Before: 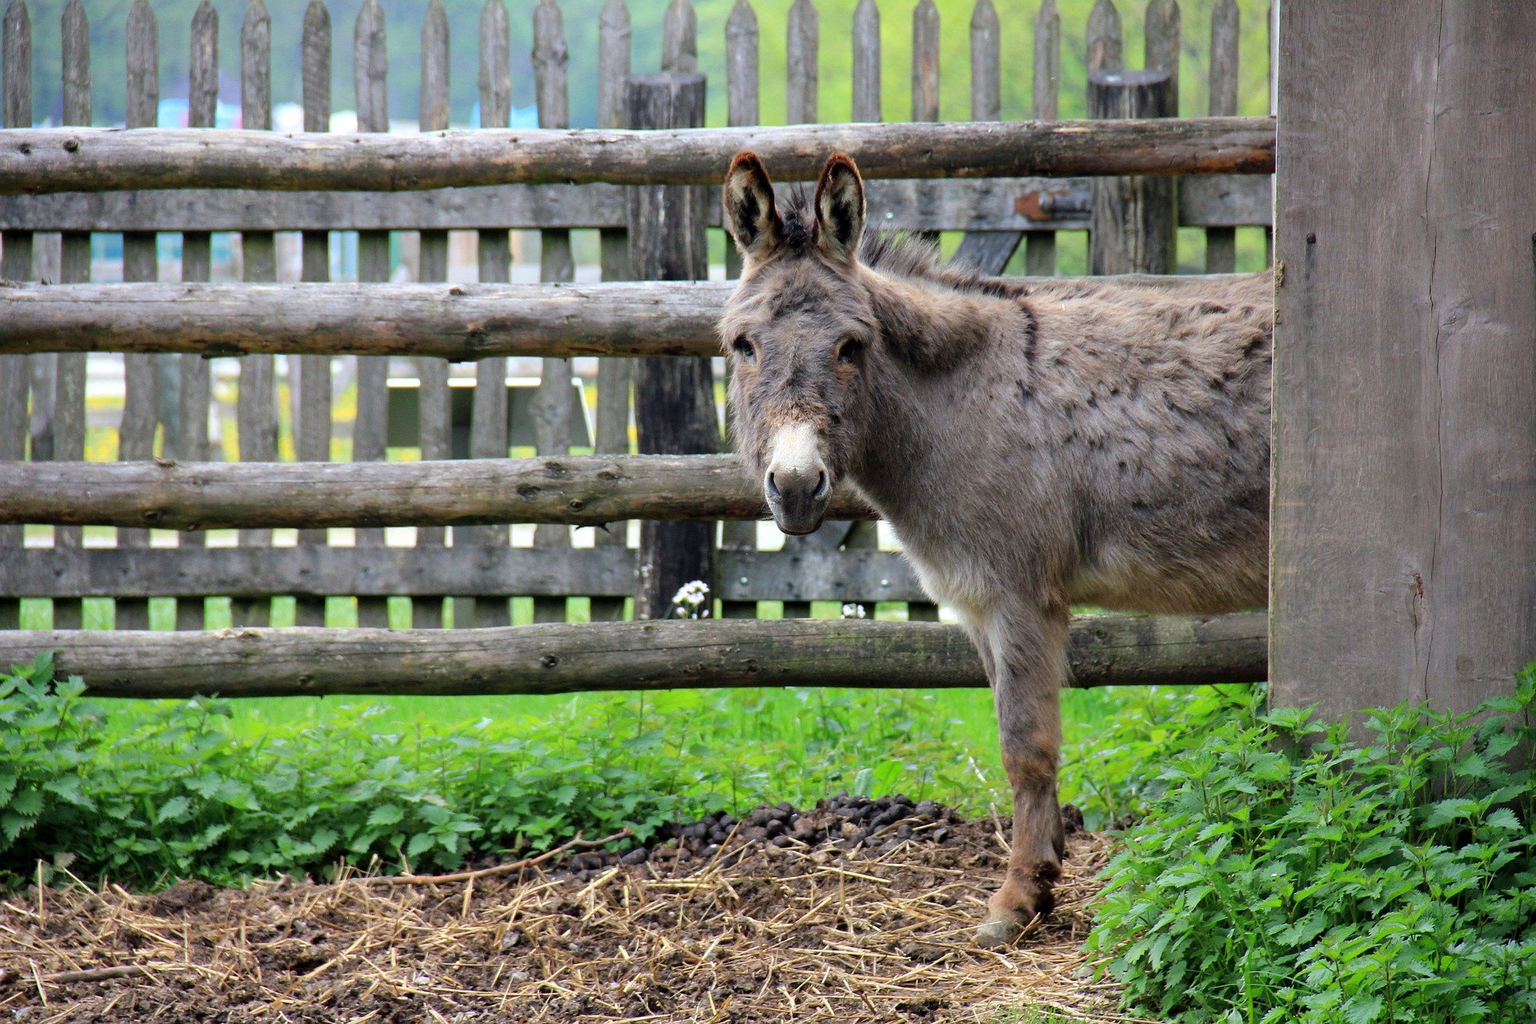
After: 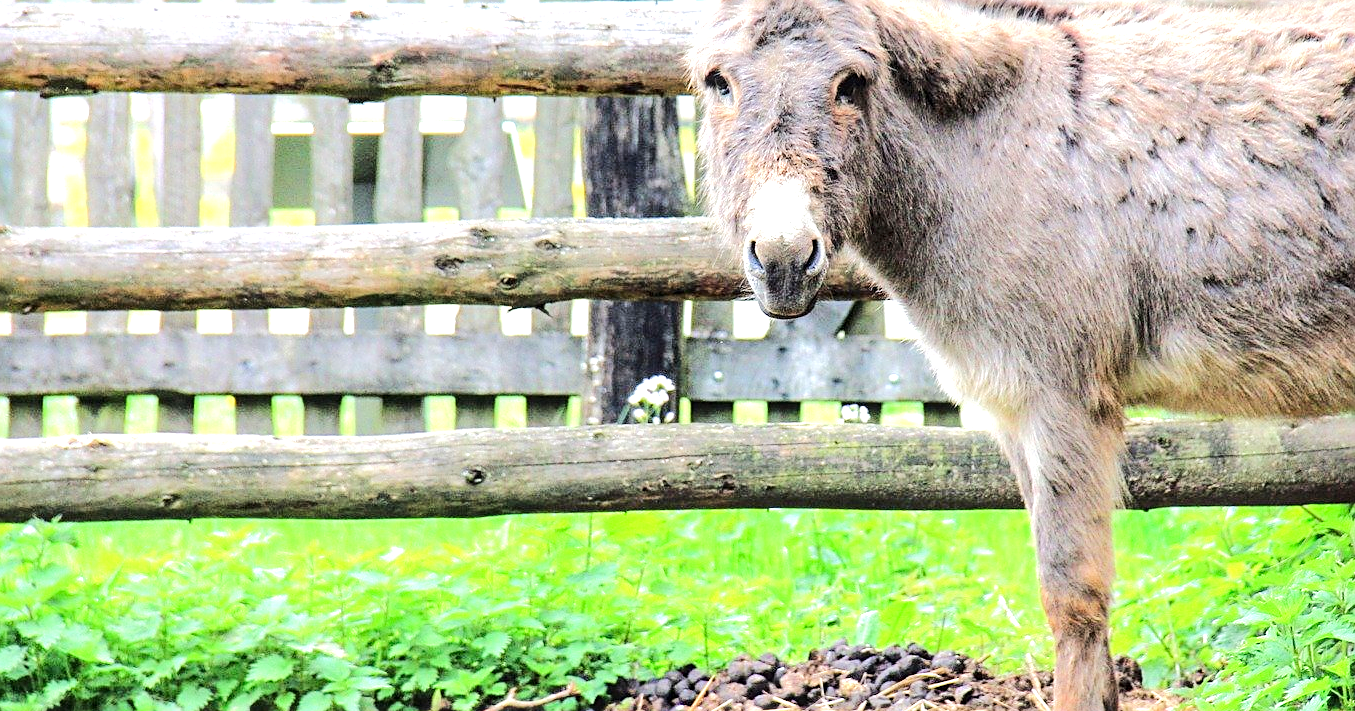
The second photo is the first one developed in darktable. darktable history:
sharpen: amount 0.491
crop: left 11.061%, top 27.394%, right 18.323%, bottom 16.992%
tone equalizer: -7 EV 0.143 EV, -6 EV 0.562 EV, -5 EV 1.16 EV, -4 EV 1.37 EV, -3 EV 1.13 EV, -2 EV 0.6 EV, -1 EV 0.161 EV, edges refinement/feathering 500, mask exposure compensation -1.57 EV, preserve details no
exposure: black level correction 0, exposure 1 EV, compensate exposure bias true, compensate highlight preservation false
local contrast: on, module defaults
